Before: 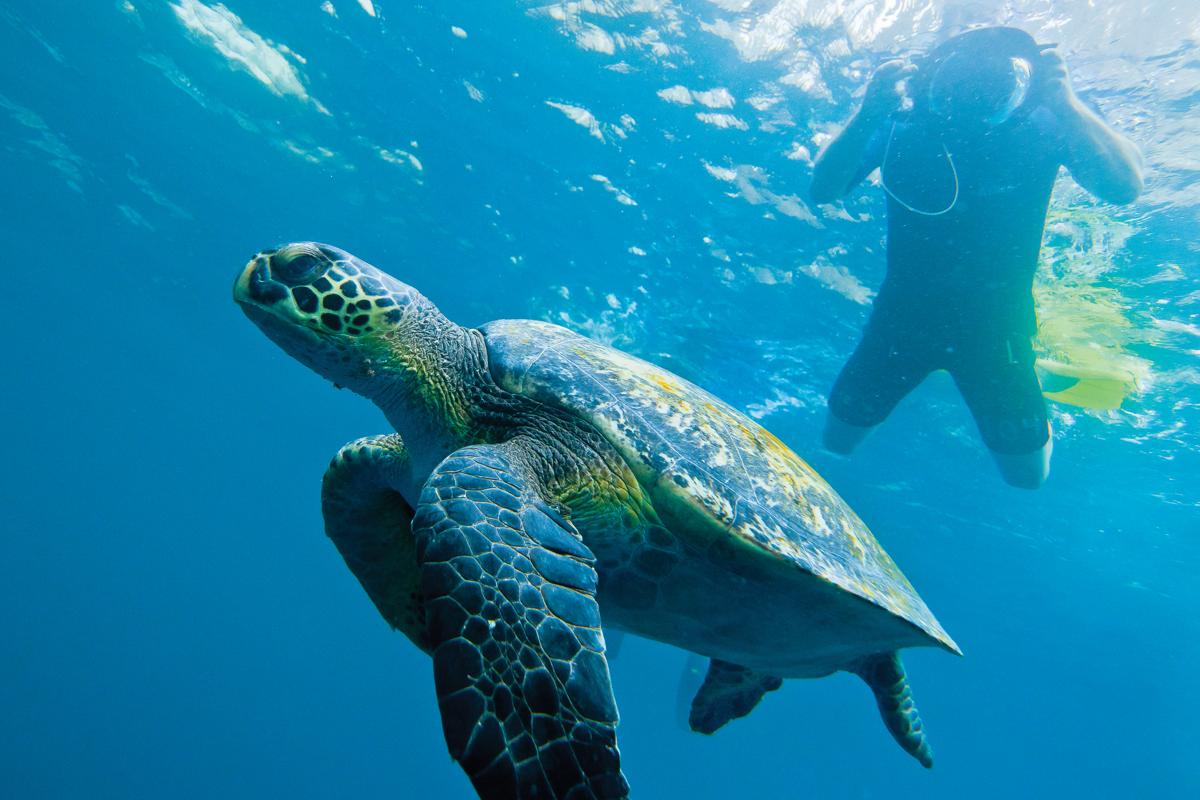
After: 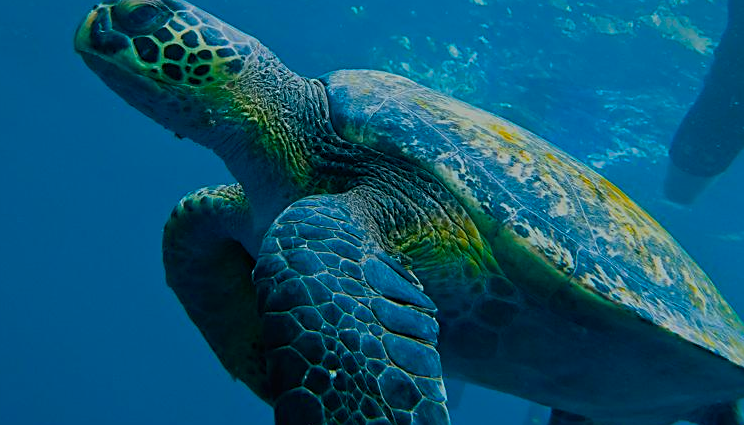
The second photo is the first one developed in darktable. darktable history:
sharpen: on, module defaults
exposure: exposure -1 EV, compensate highlight preservation false
crop: left 13.312%, top 31.28%, right 24.627%, bottom 15.582%
color balance rgb: linear chroma grading › global chroma 15%, perceptual saturation grading › global saturation 30%
